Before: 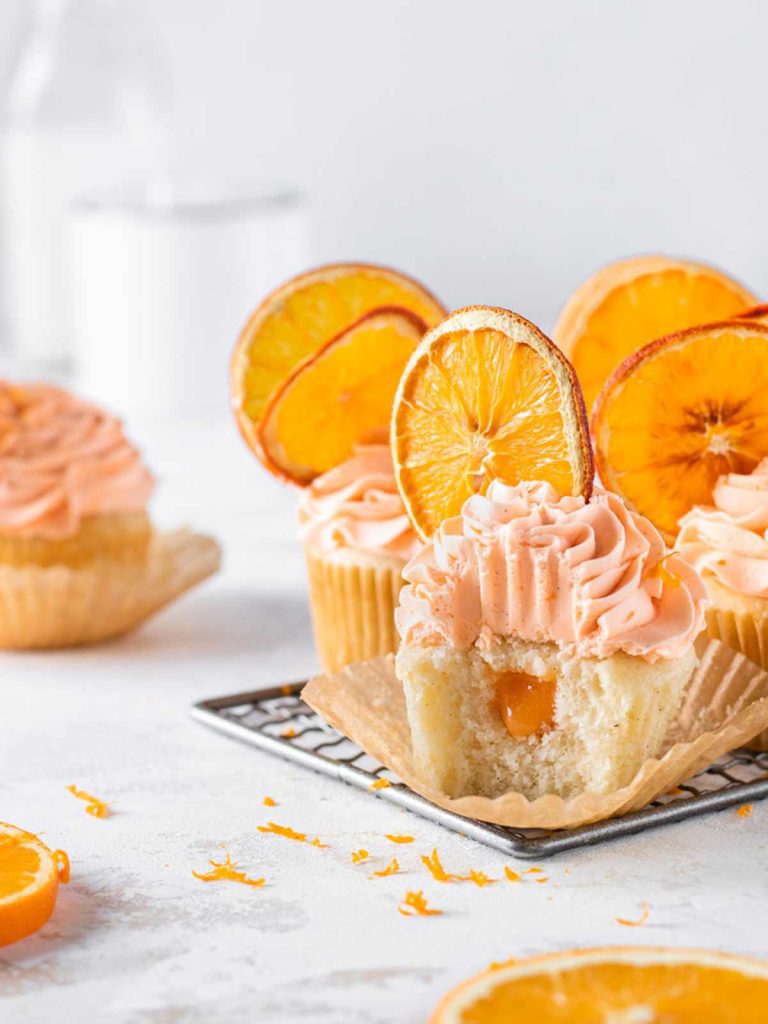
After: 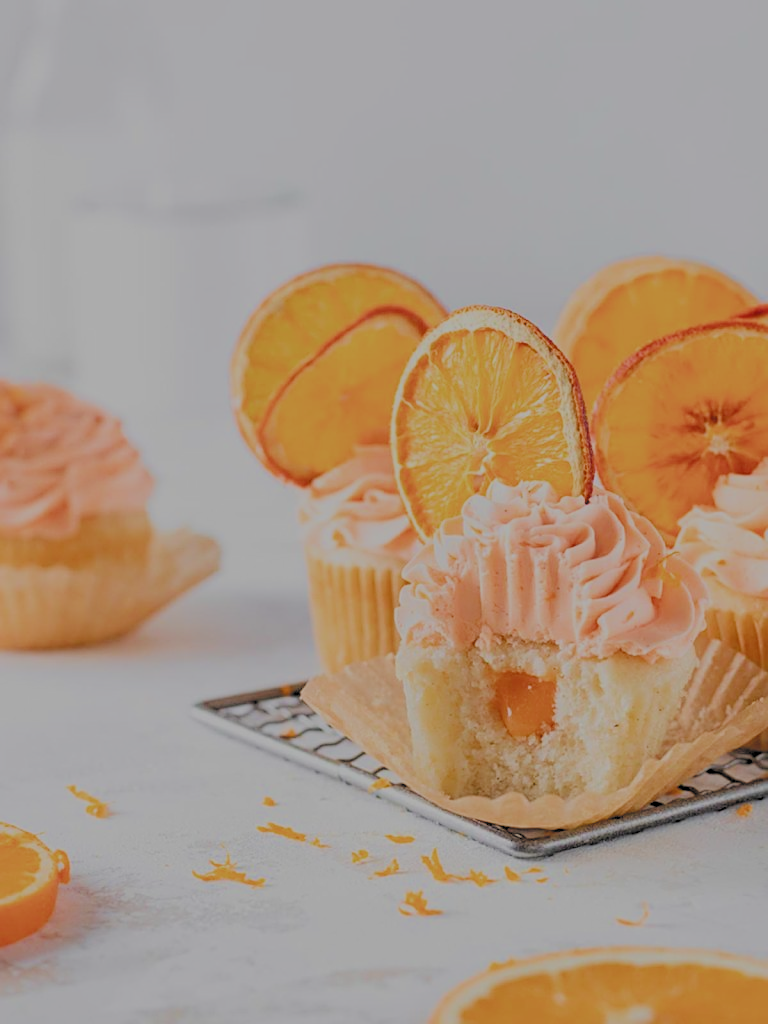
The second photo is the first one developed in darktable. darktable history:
filmic rgb: black relative exposure -4.49 EV, white relative exposure 6.56 EV, threshold 2.96 EV, hardness 1.83, contrast 0.513, color science v5 (2021), contrast in shadows safe, contrast in highlights safe, enable highlight reconstruction true
sharpen: on, module defaults
